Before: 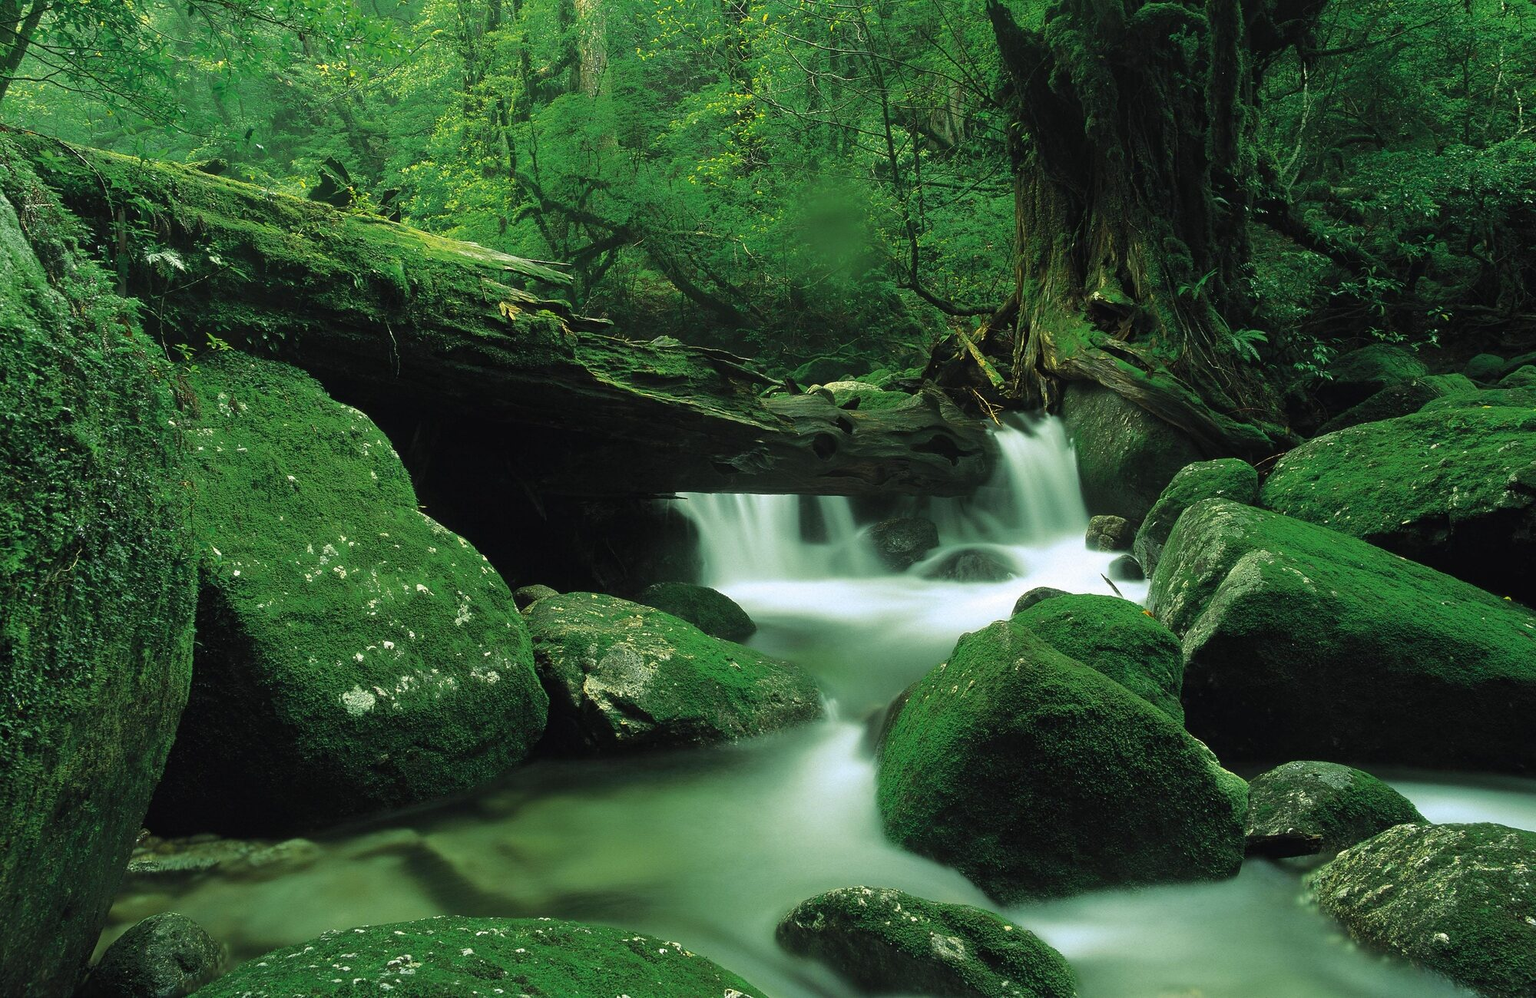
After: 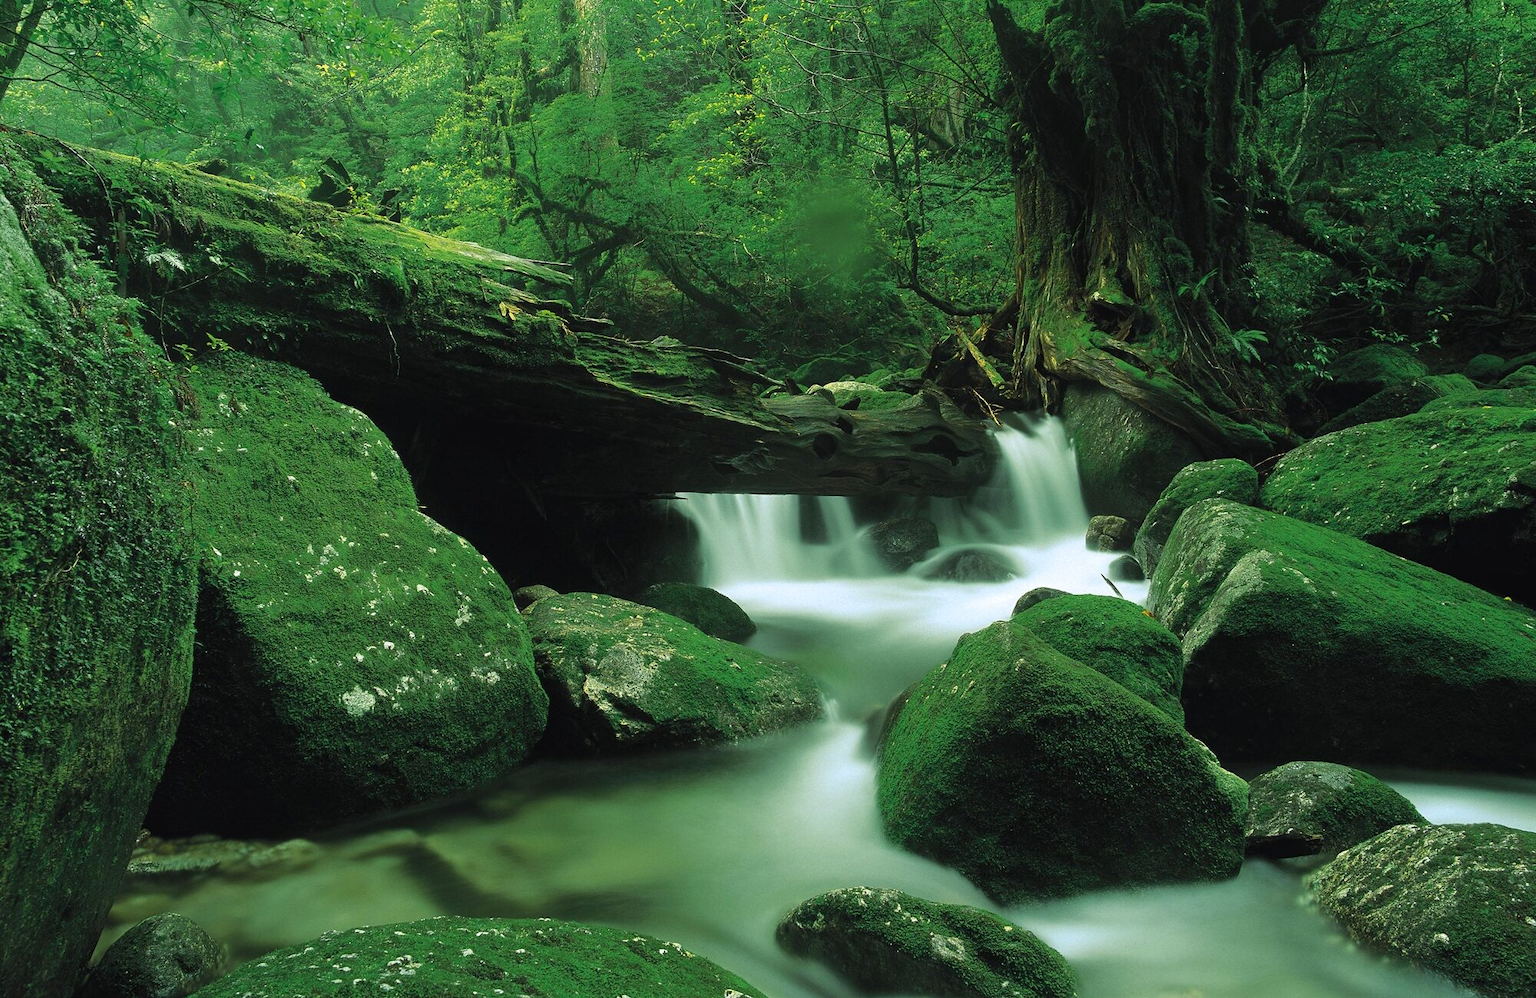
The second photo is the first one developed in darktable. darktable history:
white balance: red 0.986, blue 1.01
